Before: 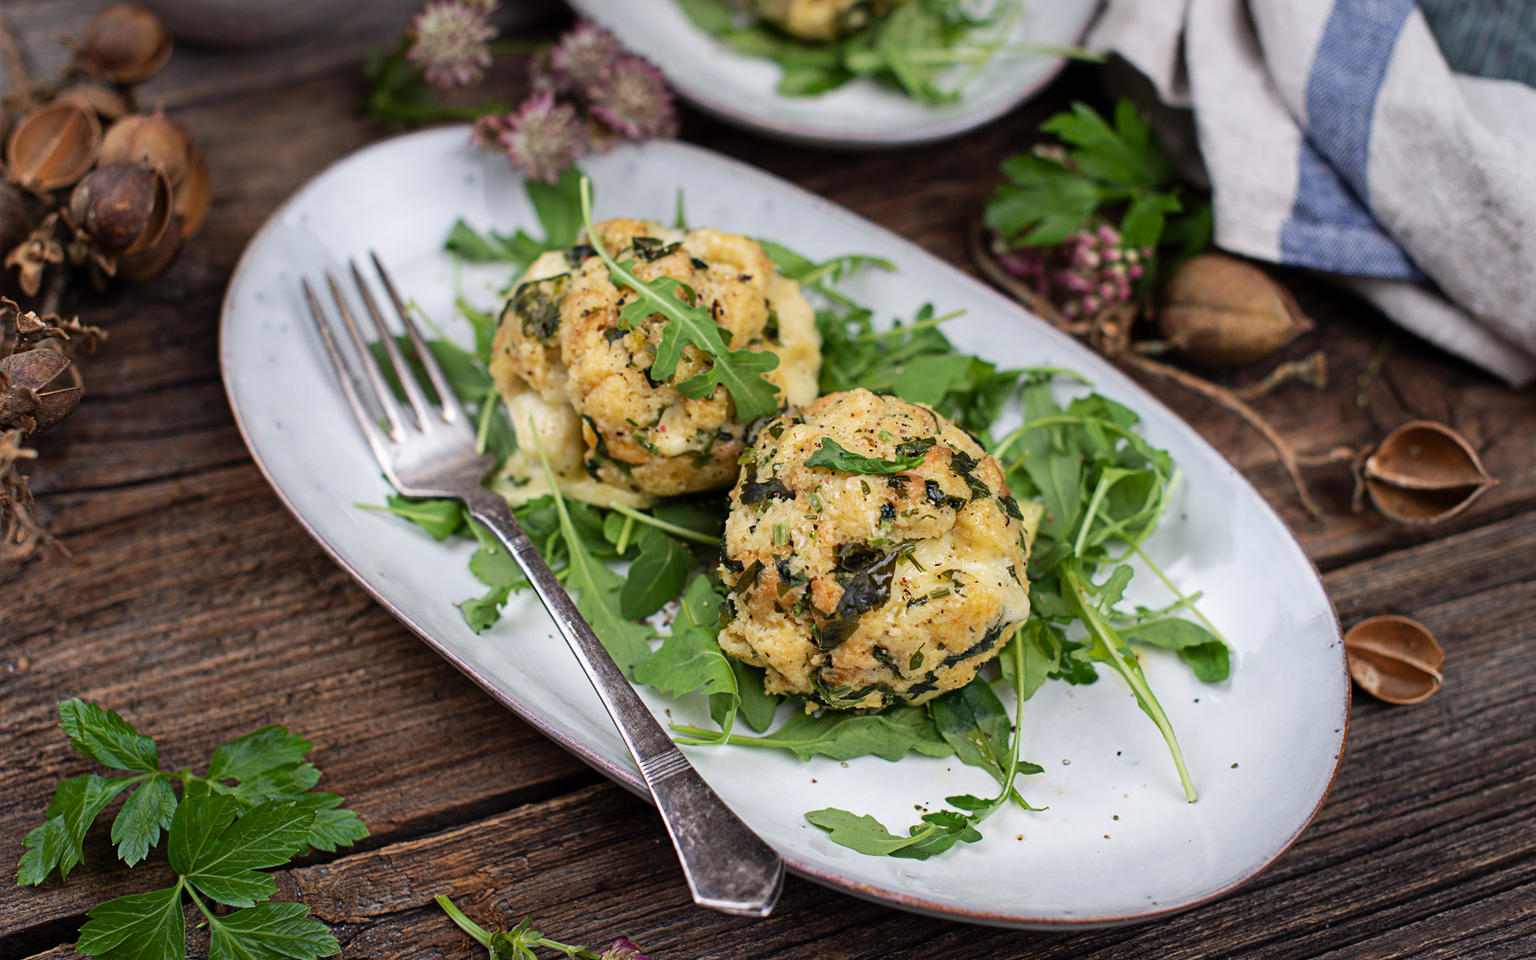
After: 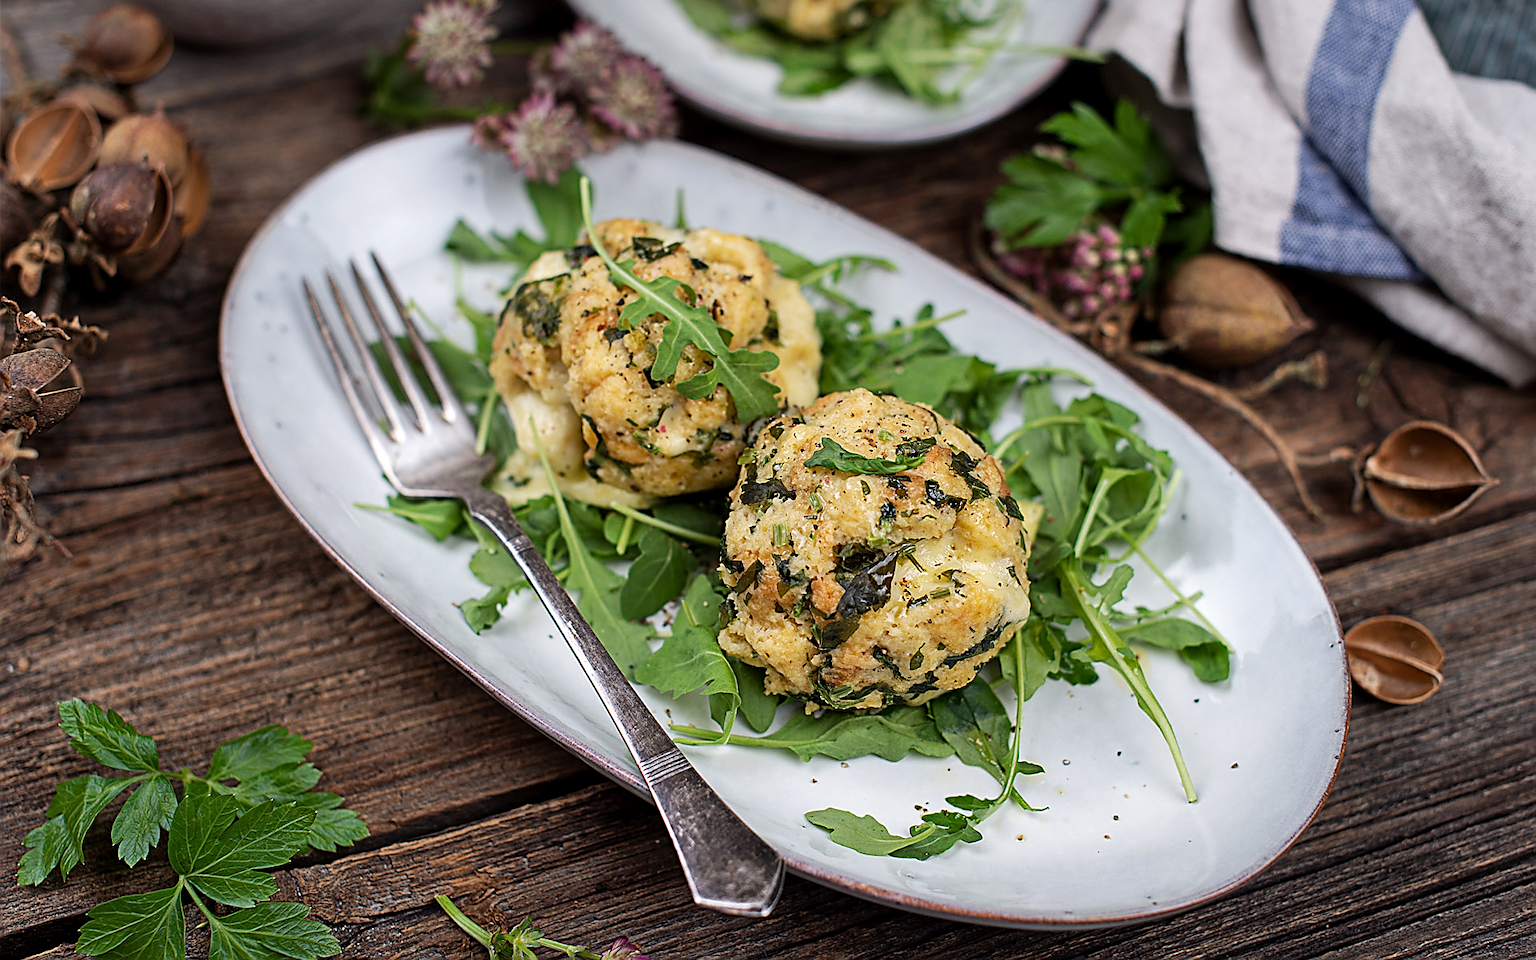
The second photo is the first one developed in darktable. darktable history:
local contrast: highlights 100%, shadows 100%, detail 120%, midtone range 0.2
sharpen: radius 1.4, amount 1.25, threshold 0.7
shadows and highlights: radius 125.46, shadows 30.51, highlights -30.51, low approximation 0.01, soften with gaussian
